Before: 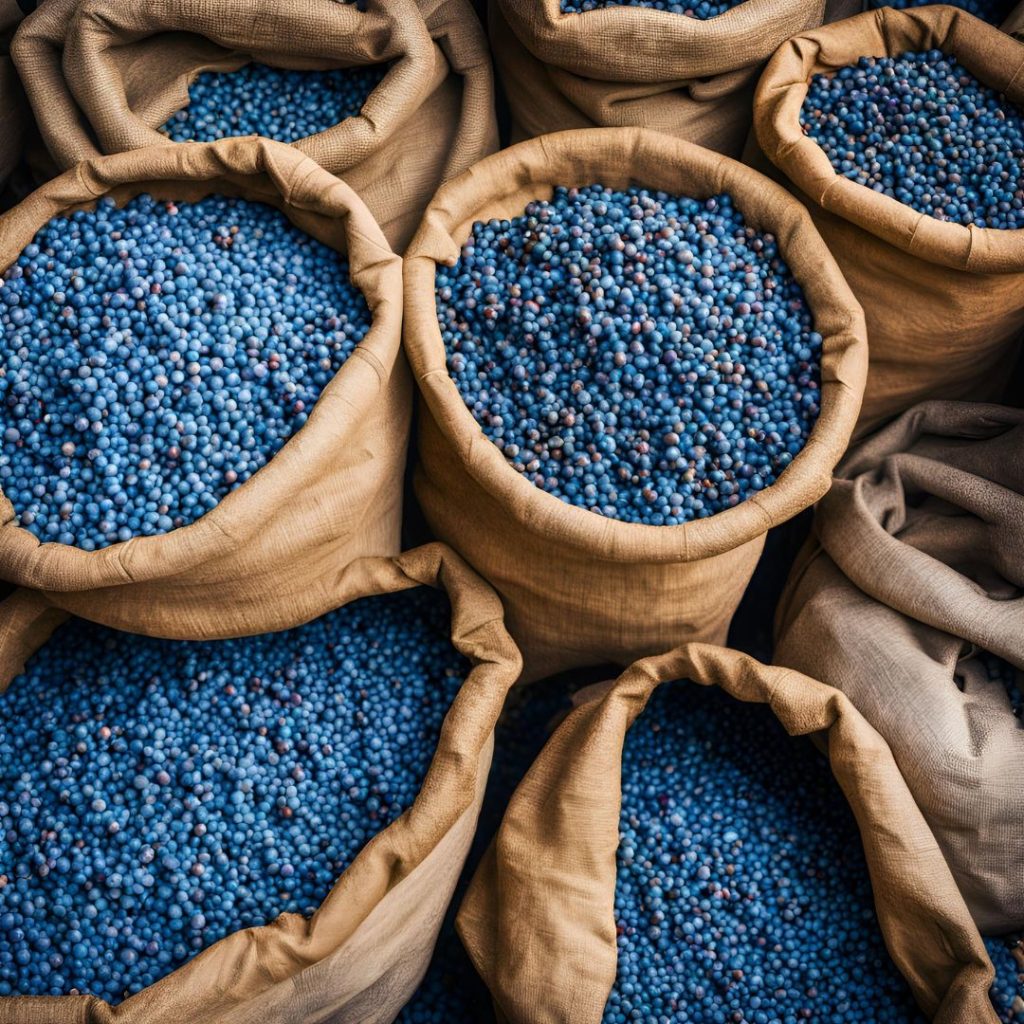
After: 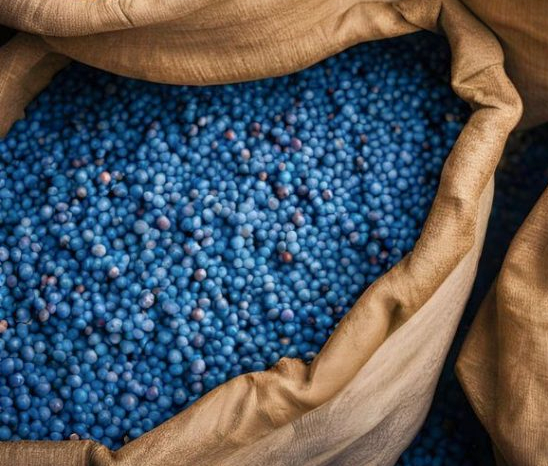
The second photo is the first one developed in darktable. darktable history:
crop and rotate: top 54.252%, right 46.41%, bottom 0.182%
shadows and highlights: shadows 43.29, highlights 7
